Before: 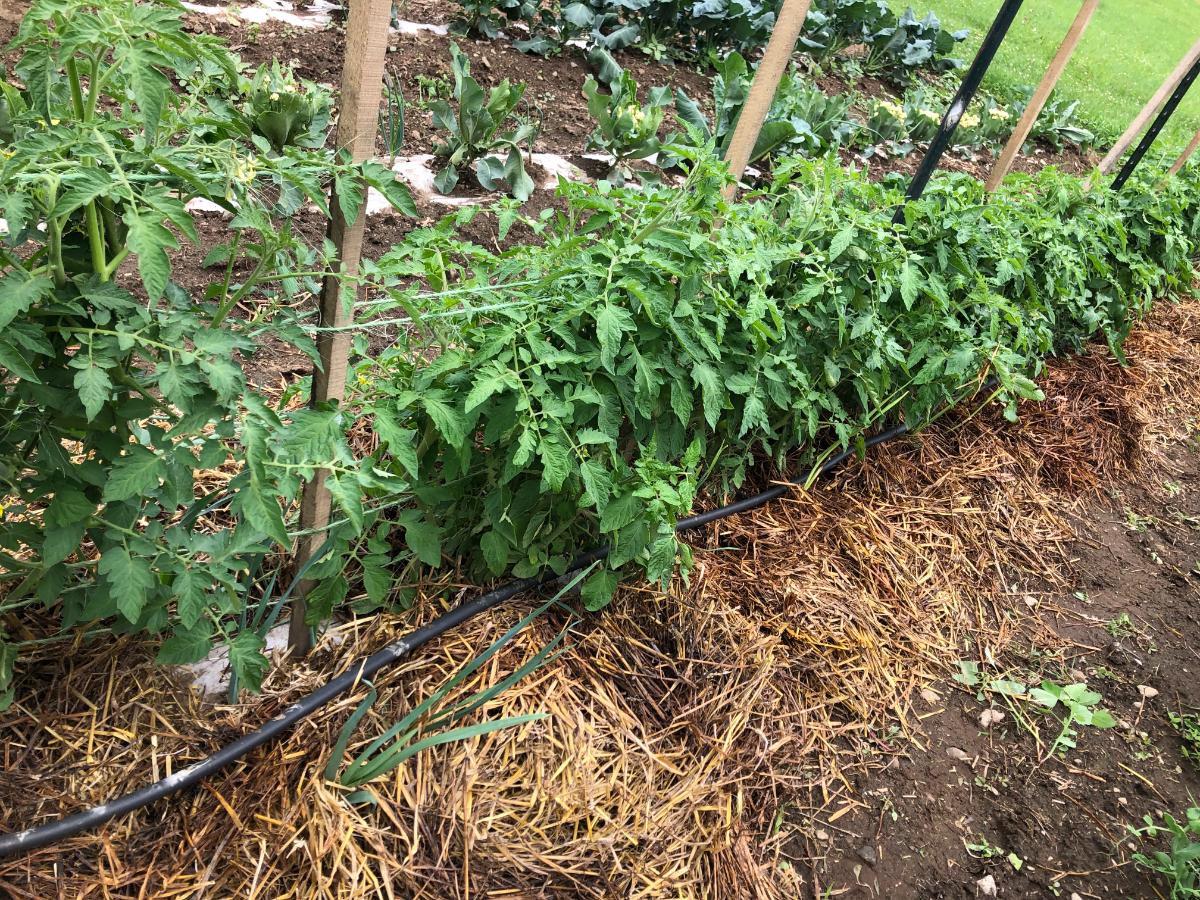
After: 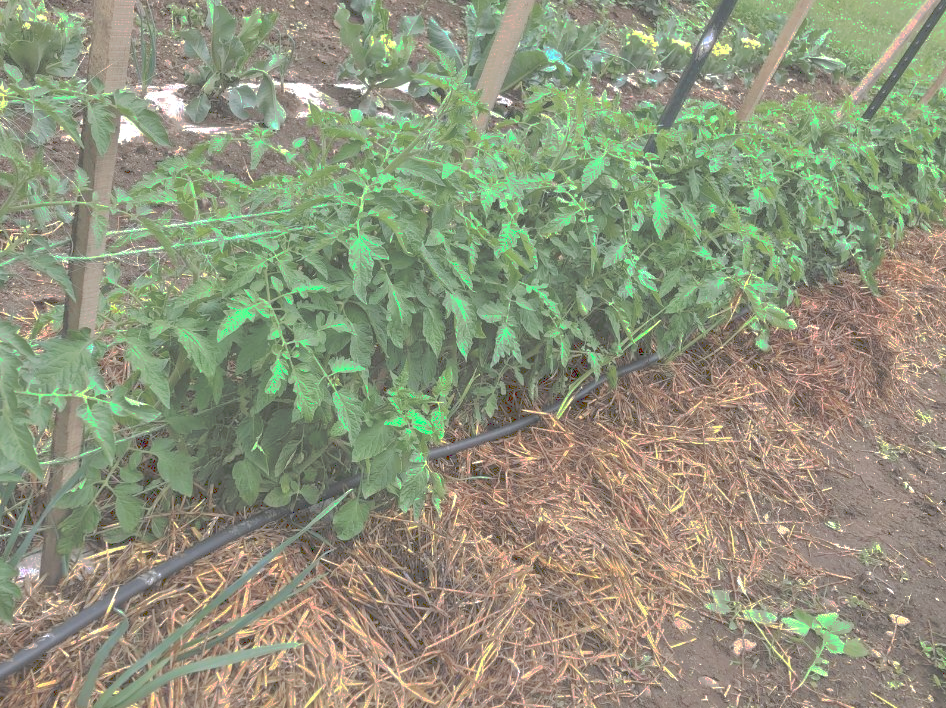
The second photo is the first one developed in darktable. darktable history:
tone equalizer: -7 EV 0.15 EV, -6 EV 0.6 EV, -5 EV 1.15 EV, -4 EV 1.33 EV, -3 EV 1.15 EV, -2 EV 0.6 EV, -1 EV 0.15 EV, mask exposure compensation -0.5 EV
crop and rotate: left 20.74%, top 7.912%, right 0.375%, bottom 13.378%
tone curve: curves: ch0 [(0, 0) (0.003, 0.322) (0.011, 0.327) (0.025, 0.345) (0.044, 0.365) (0.069, 0.378) (0.1, 0.391) (0.136, 0.403) (0.177, 0.412) (0.224, 0.429) (0.277, 0.448) (0.335, 0.474) (0.399, 0.503) (0.468, 0.537) (0.543, 0.57) (0.623, 0.61) (0.709, 0.653) (0.801, 0.699) (0.898, 0.75) (1, 1)], preserve colors none
